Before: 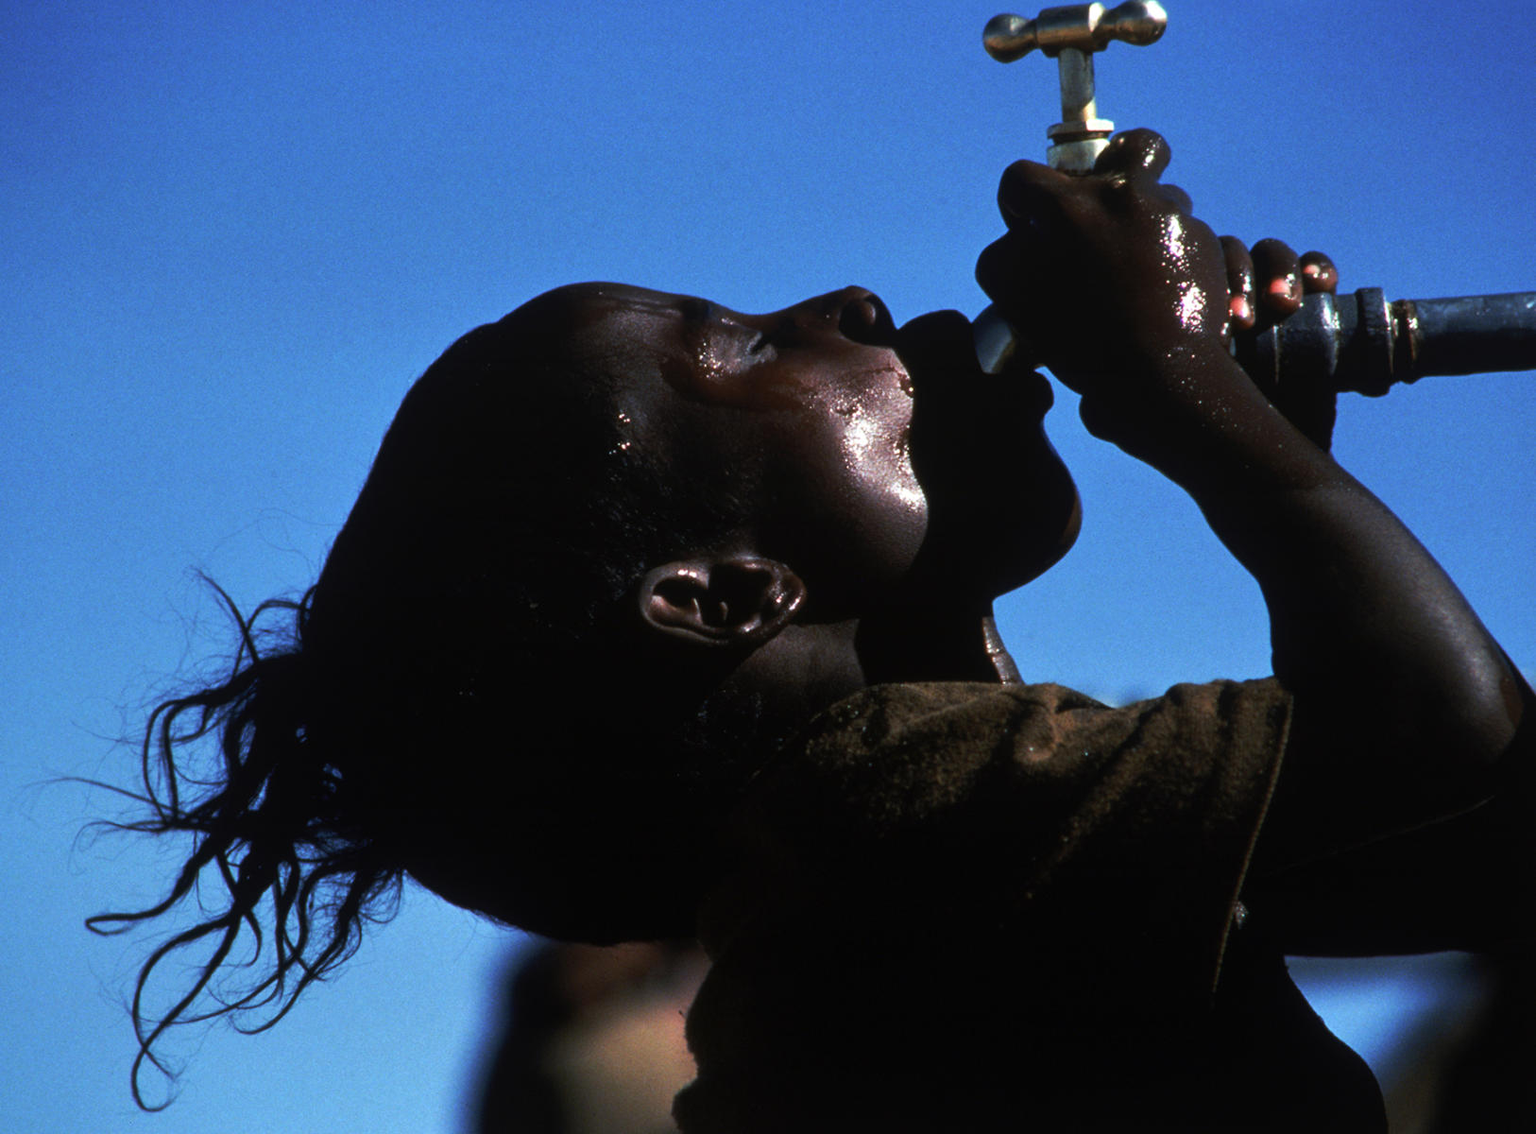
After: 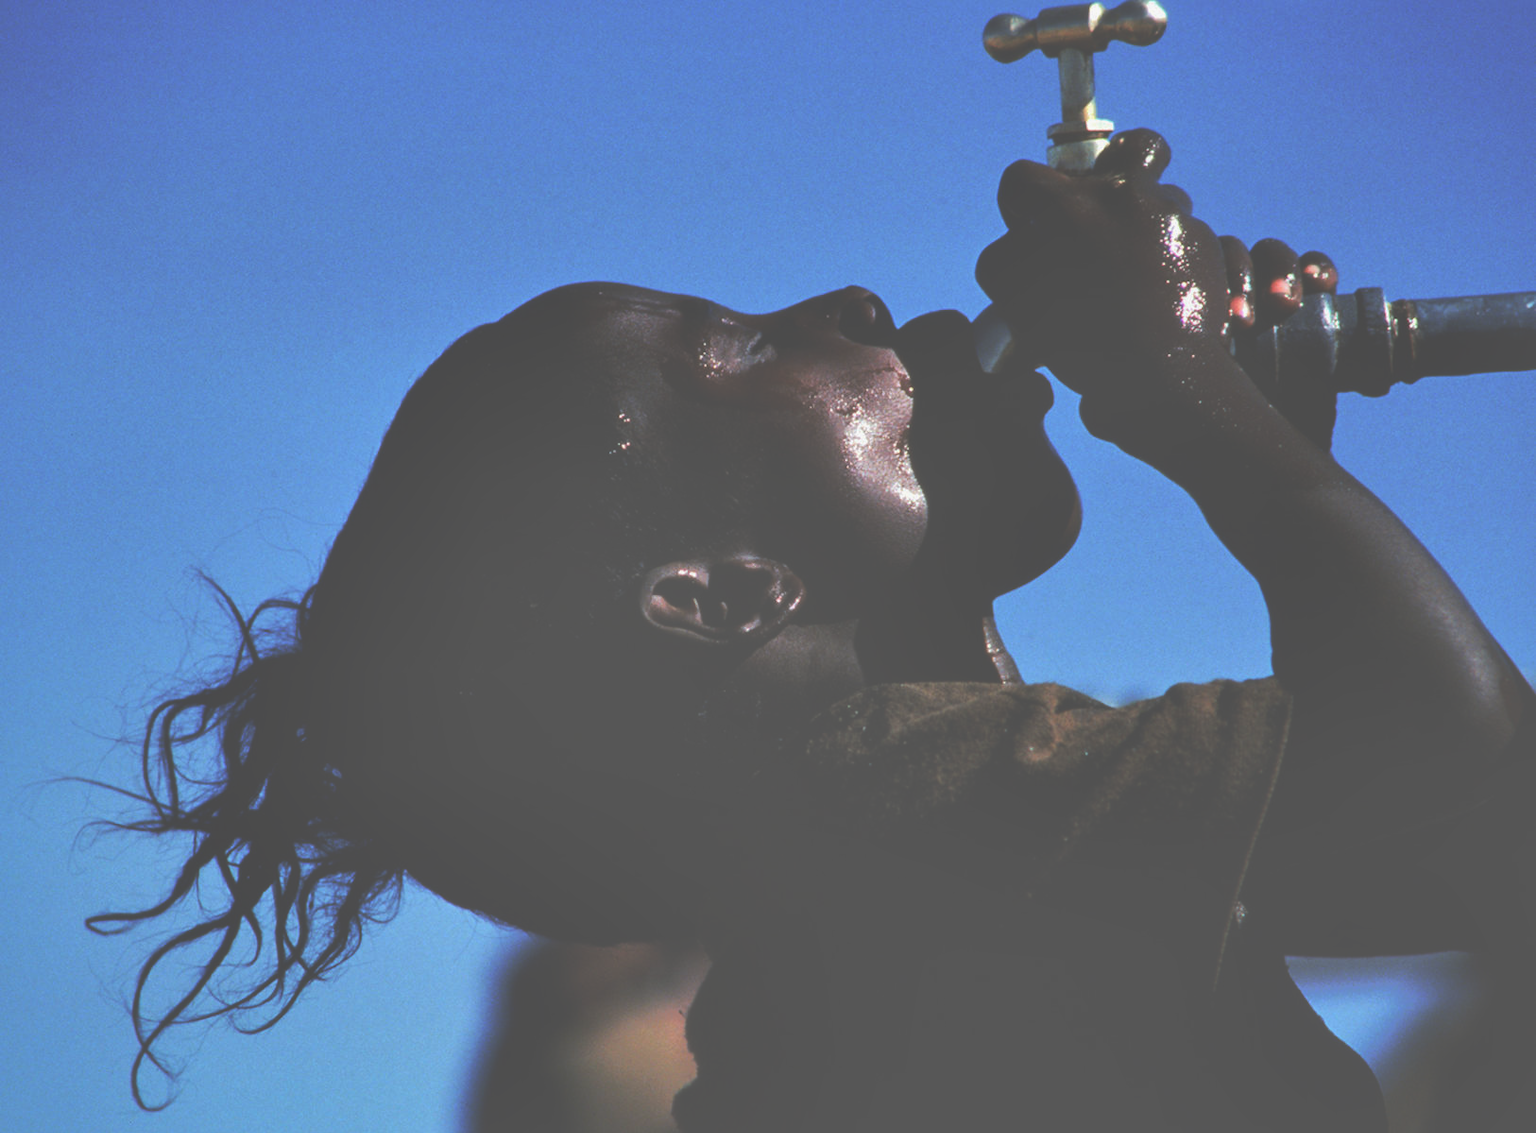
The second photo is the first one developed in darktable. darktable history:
exposure: black level correction -0.062, exposure -0.05 EV, compensate highlight preservation false
shadows and highlights: shadows 60.81, highlights -59.8
